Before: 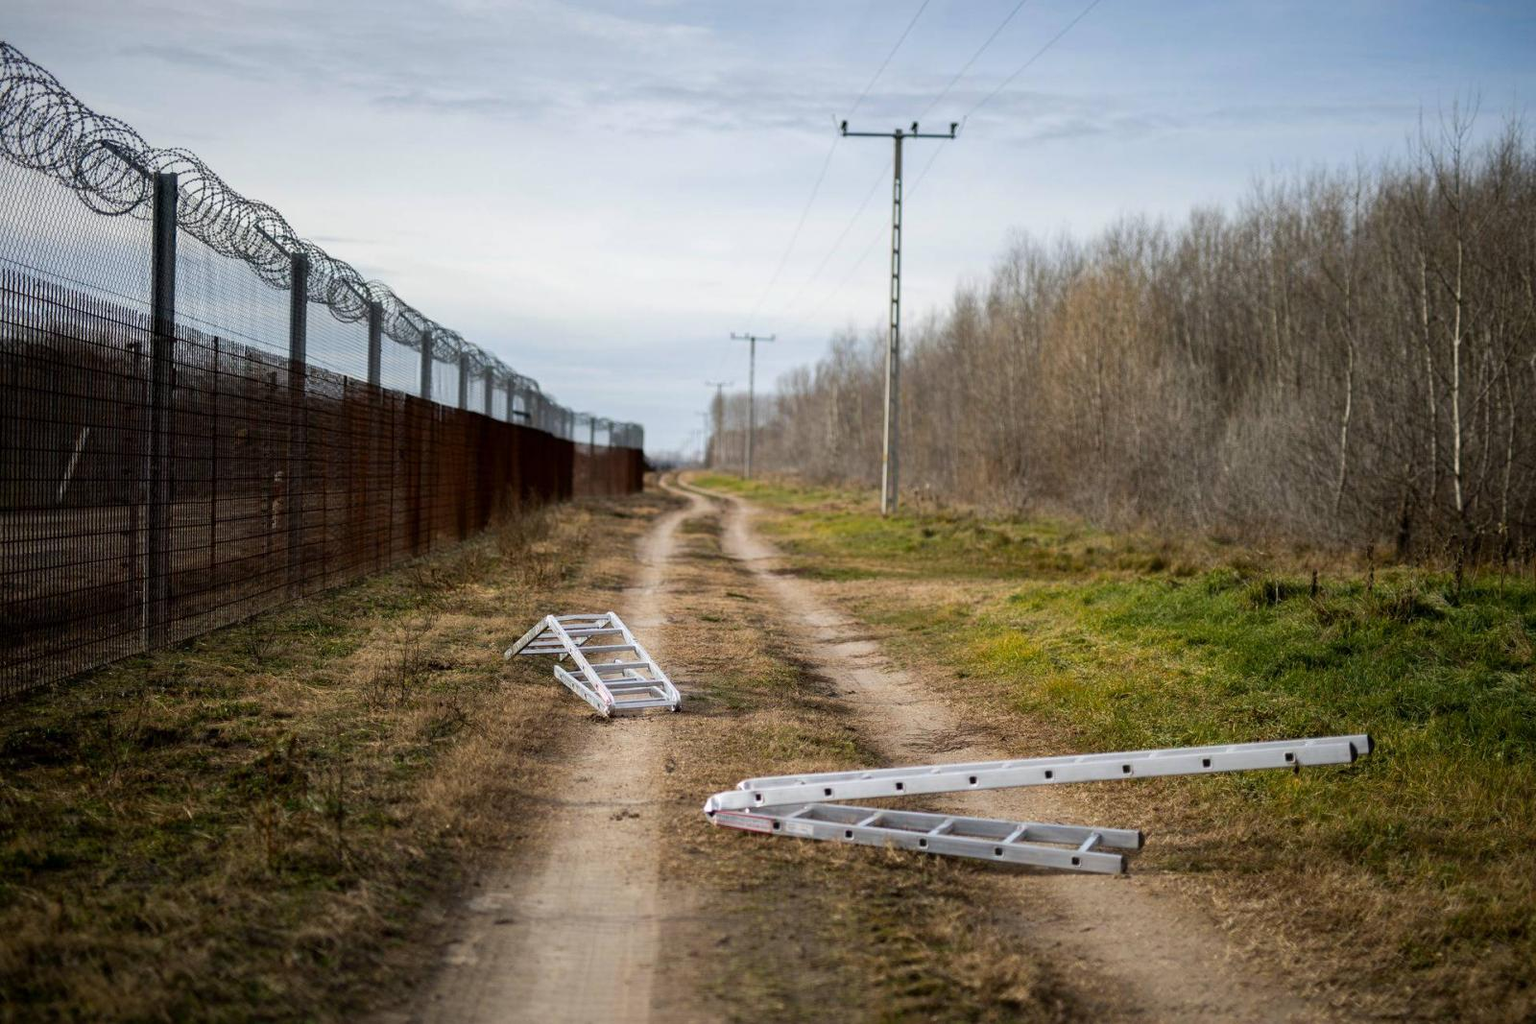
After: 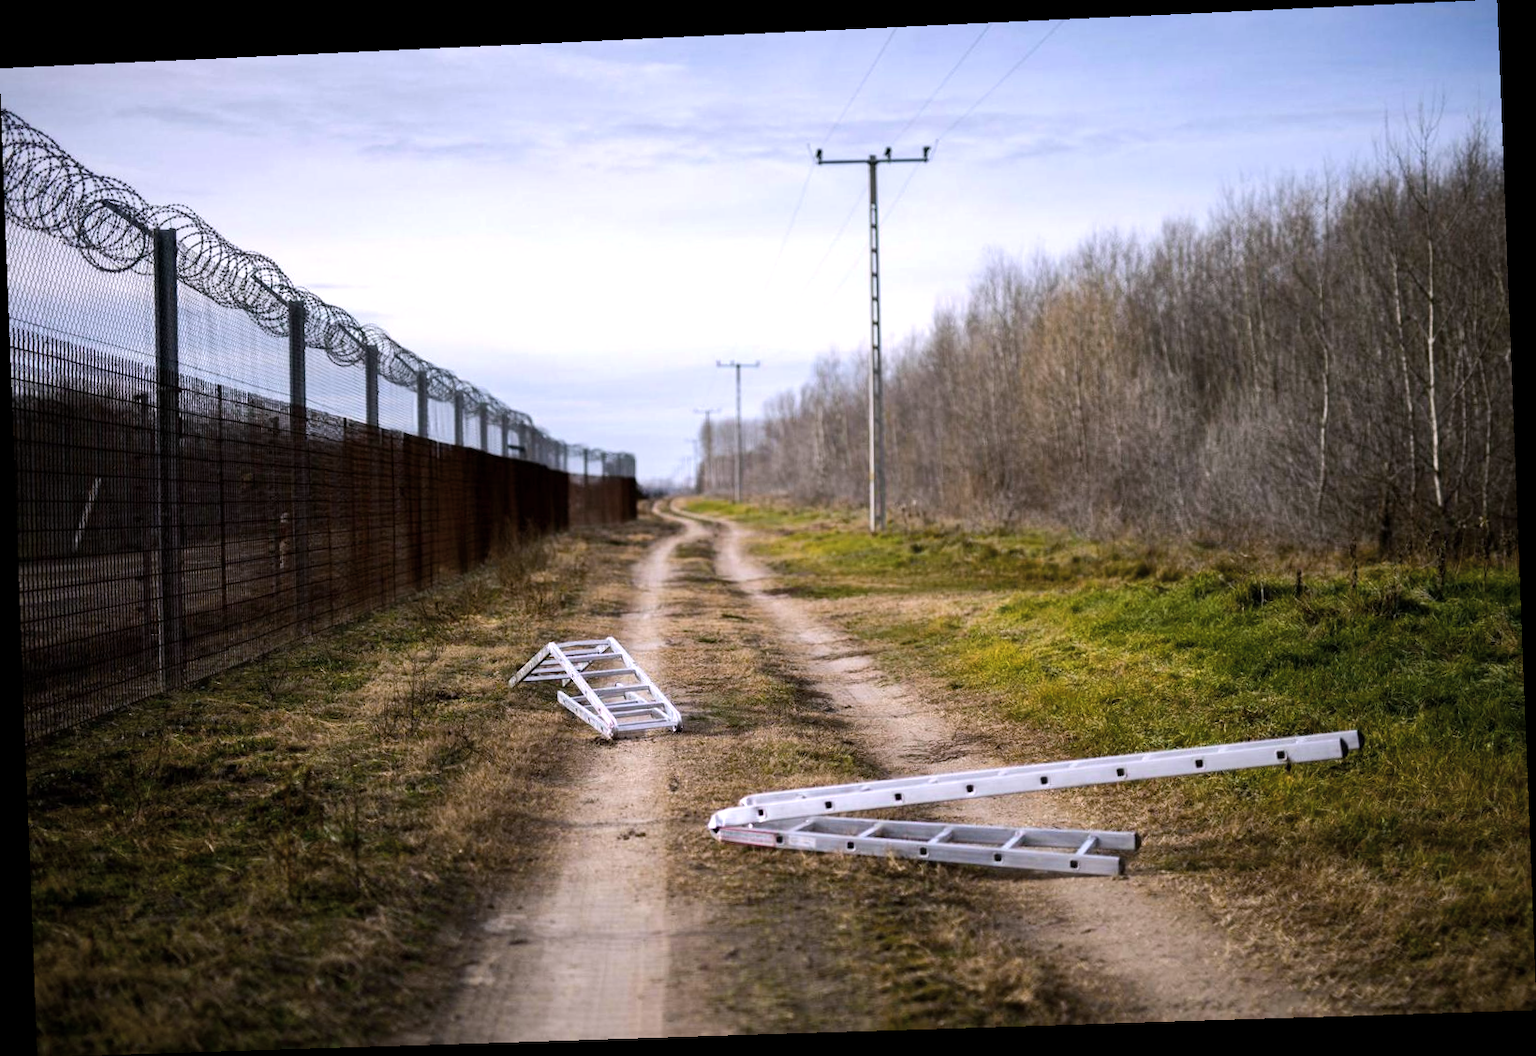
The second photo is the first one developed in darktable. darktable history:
rotate and perspective: rotation -2.22°, lens shift (horizontal) -0.022, automatic cropping off
tone equalizer: -8 EV -0.417 EV, -7 EV -0.389 EV, -6 EV -0.333 EV, -5 EV -0.222 EV, -3 EV 0.222 EV, -2 EV 0.333 EV, -1 EV 0.389 EV, +0 EV 0.417 EV, edges refinement/feathering 500, mask exposure compensation -1.57 EV, preserve details no
color correction: highlights a* 5.59, highlights b* 5.24, saturation 0.68
color balance rgb: linear chroma grading › global chroma 15%, perceptual saturation grading › global saturation 30%
white balance: red 0.967, blue 1.119, emerald 0.756
